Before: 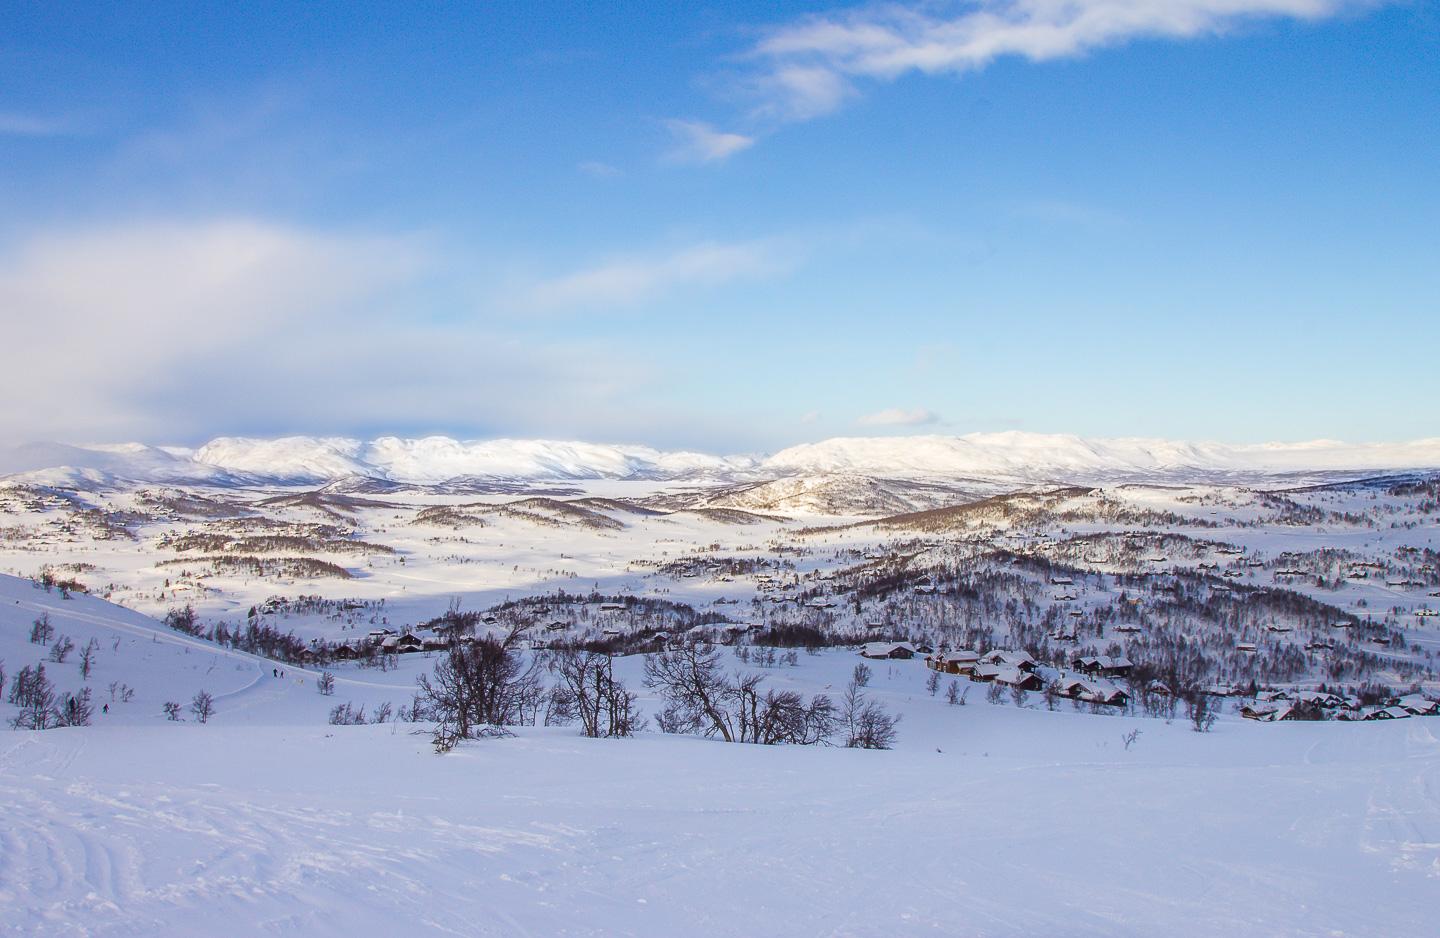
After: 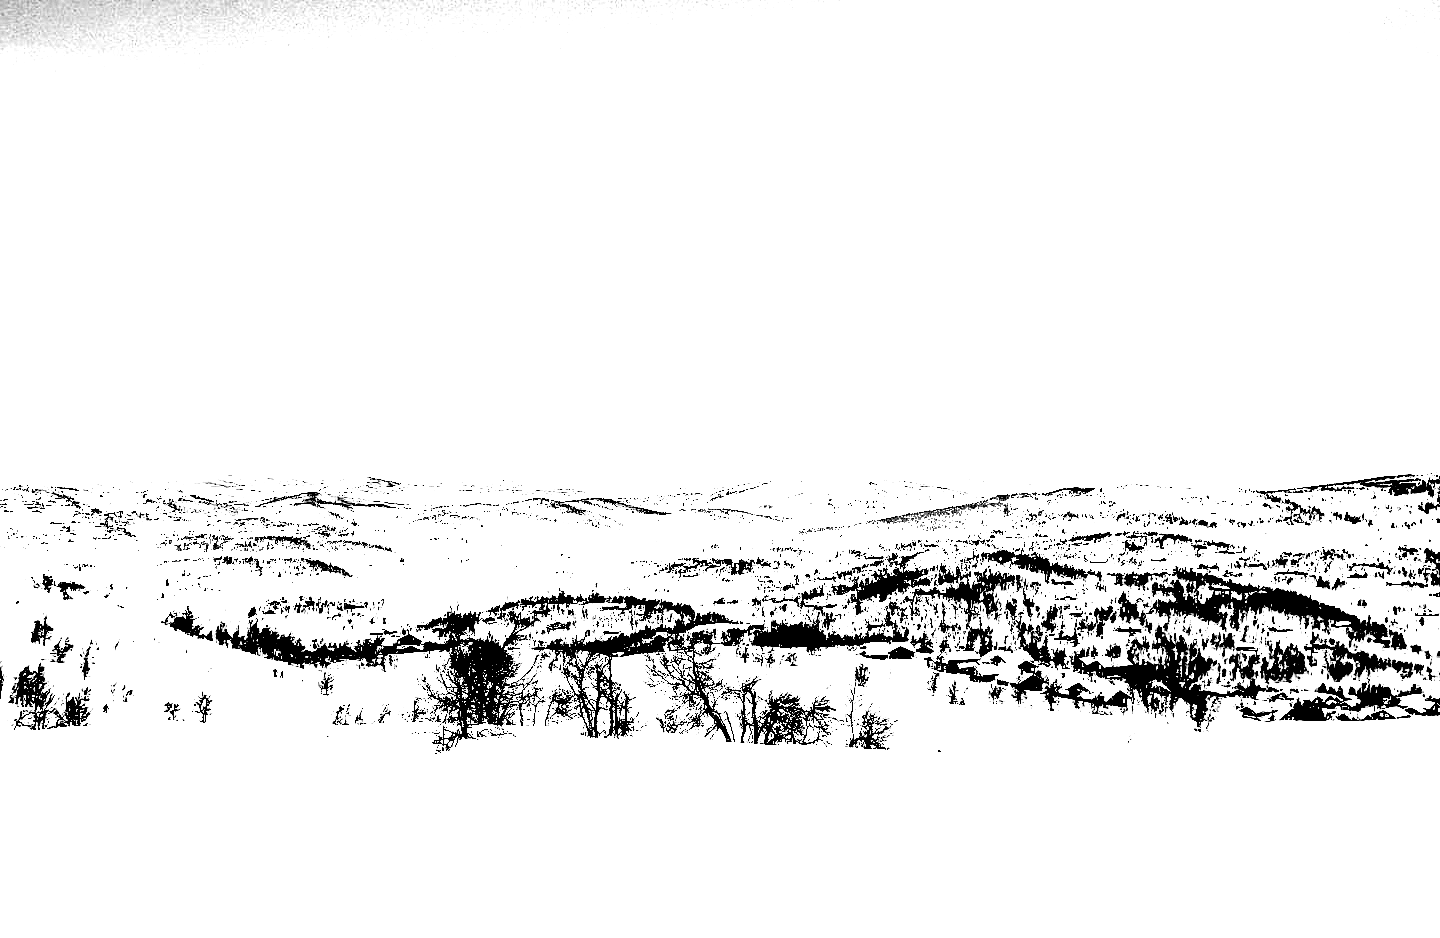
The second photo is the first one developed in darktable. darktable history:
color correction: highlights a* -9.73, highlights b* -21.22
exposure: black level correction 0.1, exposure 3 EV, compensate highlight preservation false
monochrome: on, module defaults
haze removal: compatibility mode true, adaptive false
